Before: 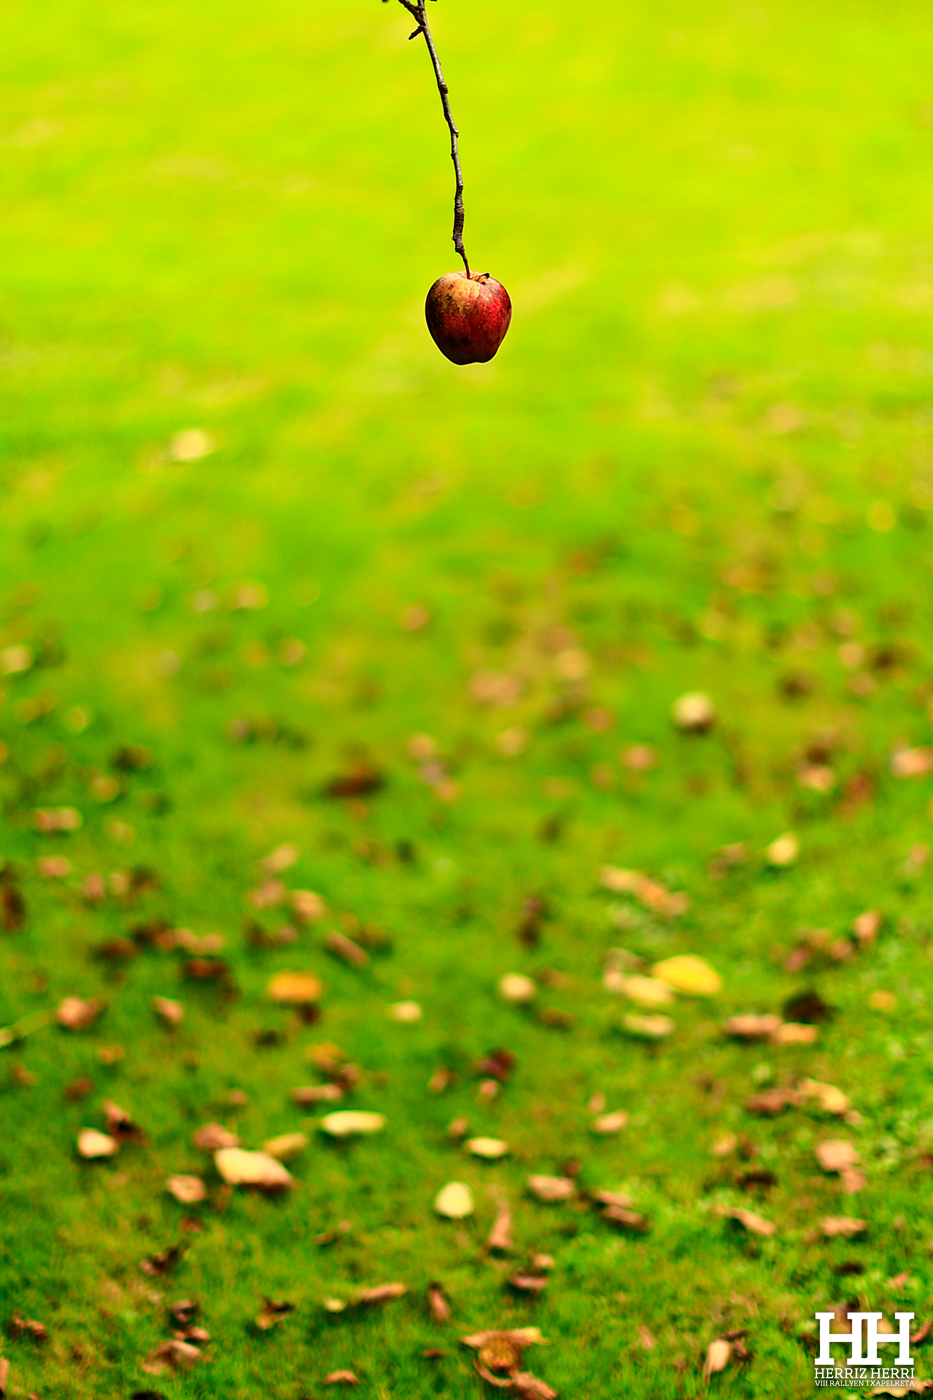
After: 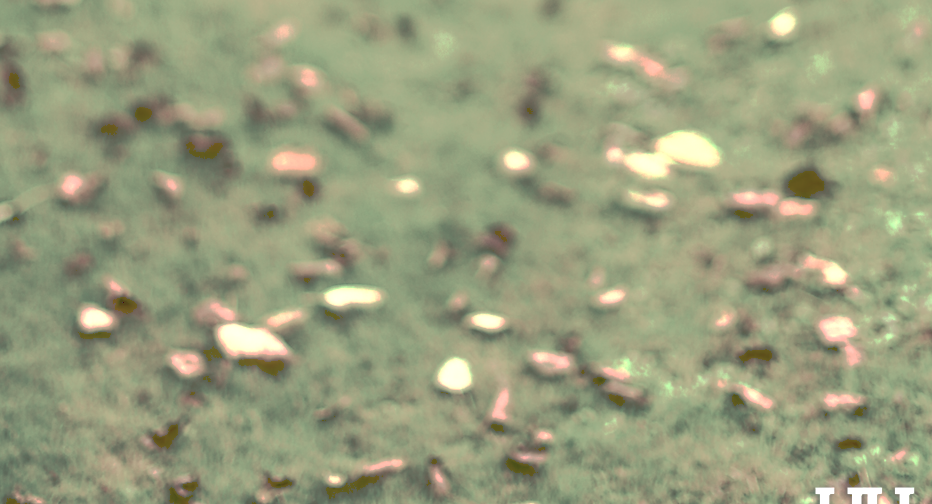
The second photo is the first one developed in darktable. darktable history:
color balance rgb: power › hue 73.83°, perceptual saturation grading › global saturation 0.946%
crop and rotate: top 58.96%, bottom 5.022%
color correction: highlights b* 0.065, saturation 0.479
exposure: exposure 0.569 EV, compensate highlight preservation false
tone curve: curves: ch0 [(0, 0) (0.003, 0.322) (0.011, 0.327) (0.025, 0.345) (0.044, 0.365) (0.069, 0.378) (0.1, 0.391) (0.136, 0.403) (0.177, 0.412) (0.224, 0.429) (0.277, 0.448) (0.335, 0.474) (0.399, 0.503) (0.468, 0.537) (0.543, 0.57) (0.623, 0.61) (0.709, 0.653) (0.801, 0.699) (0.898, 0.75) (1, 1)], preserve colors none
contrast brightness saturation: contrast 0.148, brightness -0.012, saturation 0.105
local contrast: on, module defaults
